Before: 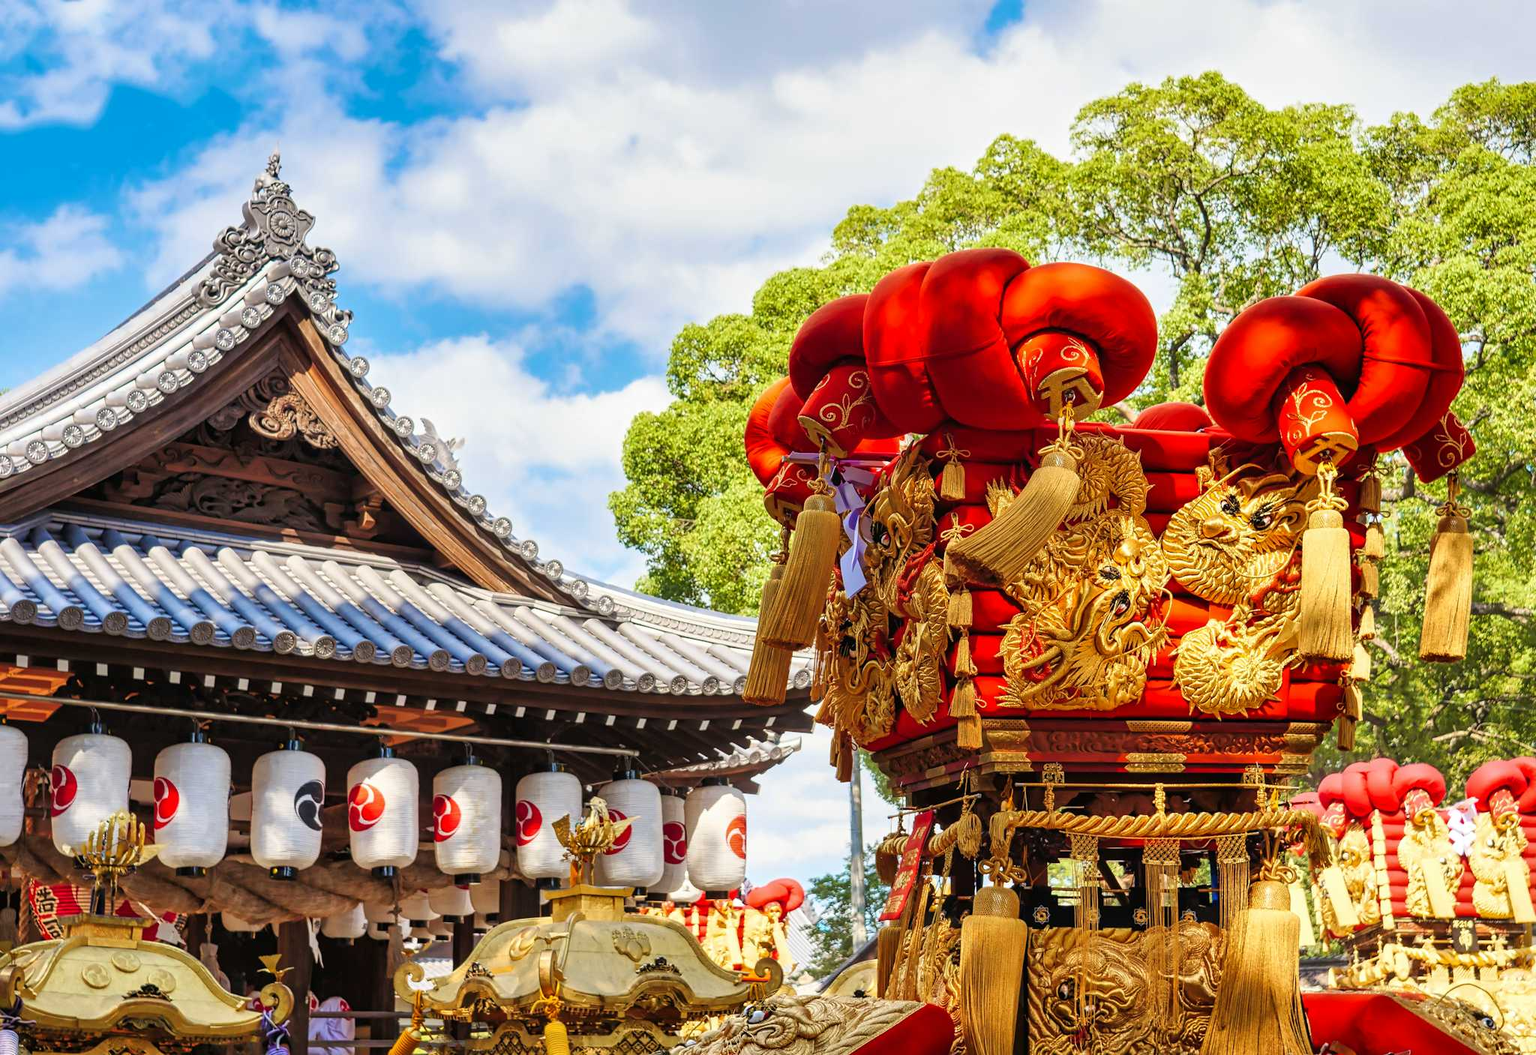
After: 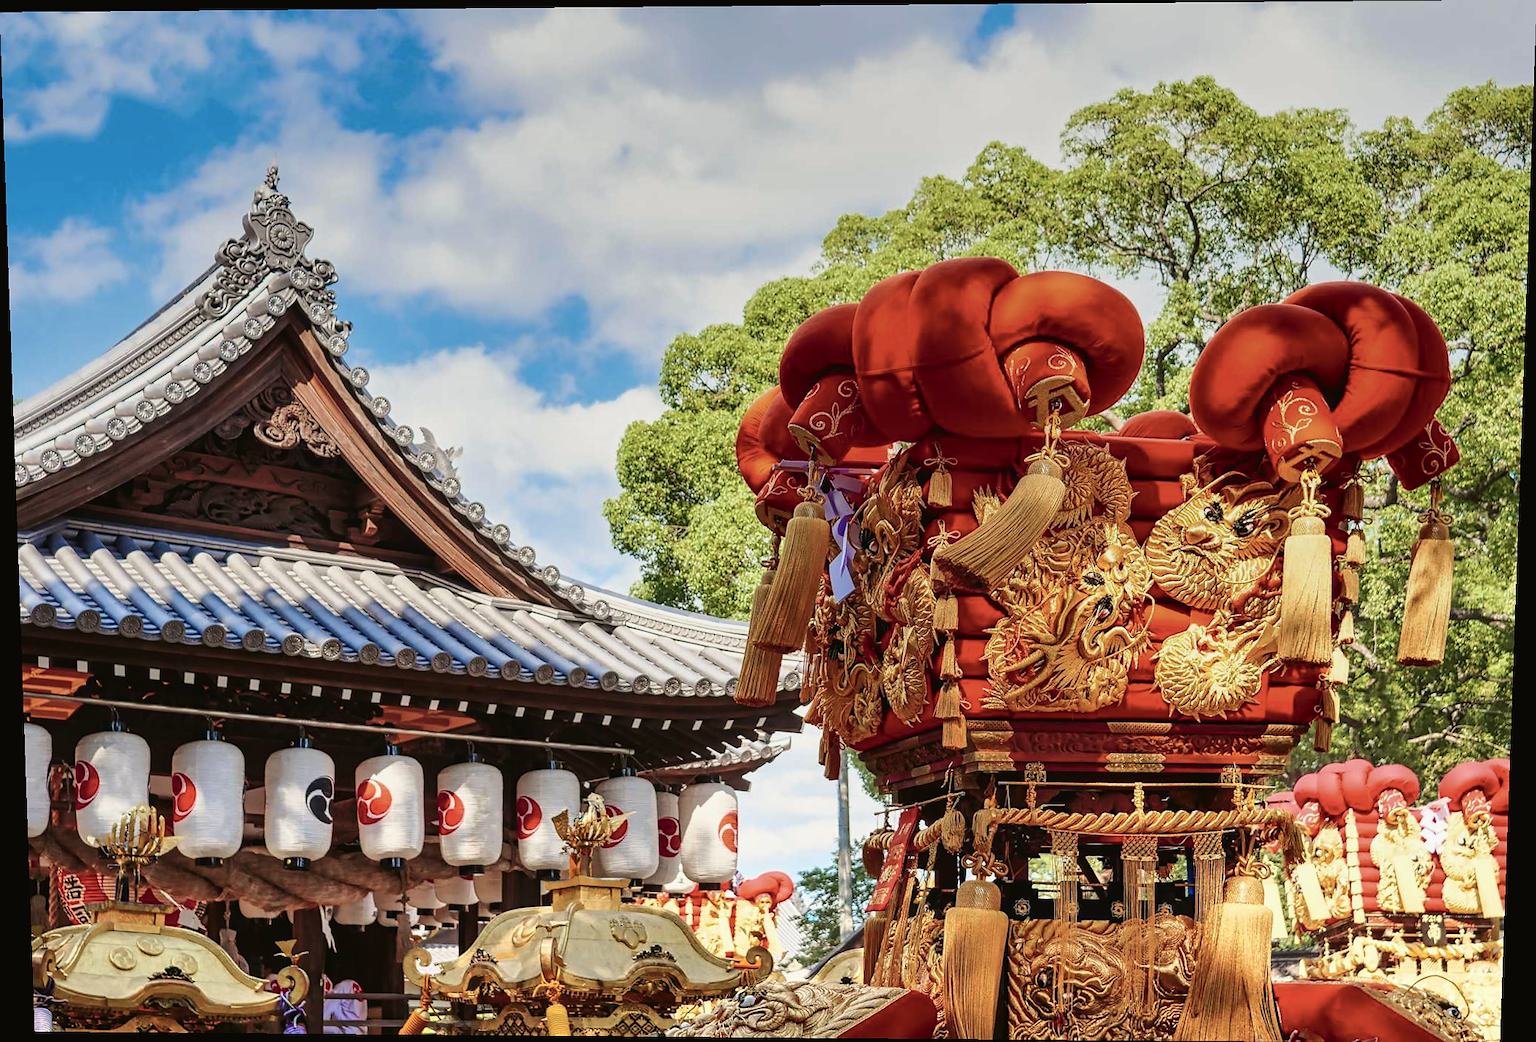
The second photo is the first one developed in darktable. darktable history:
white balance: emerald 1
color correction: saturation 0.8
sharpen: radius 1, threshold 1
tone curve: curves: ch0 [(0, 0.021) (0.059, 0.053) (0.212, 0.18) (0.337, 0.304) (0.495, 0.505) (0.725, 0.731) (0.89, 0.919) (1, 1)]; ch1 [(0, 0) (0.094, 0.081) (0.311, 0.282) (0.421, 0.417) (0.479, 0.475) (0.54, 0.55) (0.615, 0.65) (0.683, 0.688) (1, 1)]; ch2 [(0, 0) (0.257, 0.217) (0.44, 0.431) (0.498, 0.507) (0.603, 0.598) (1, 1)], color space Lab, independent channels, preserve colors none
rotate and perspective: lens shift (vertical) 0.048, lens shift (horizontal) -0.024, automatic cropping off
graduated density: rotation -0.352°, offset 57.64
color balance rgb: global vibrance 0.5%
